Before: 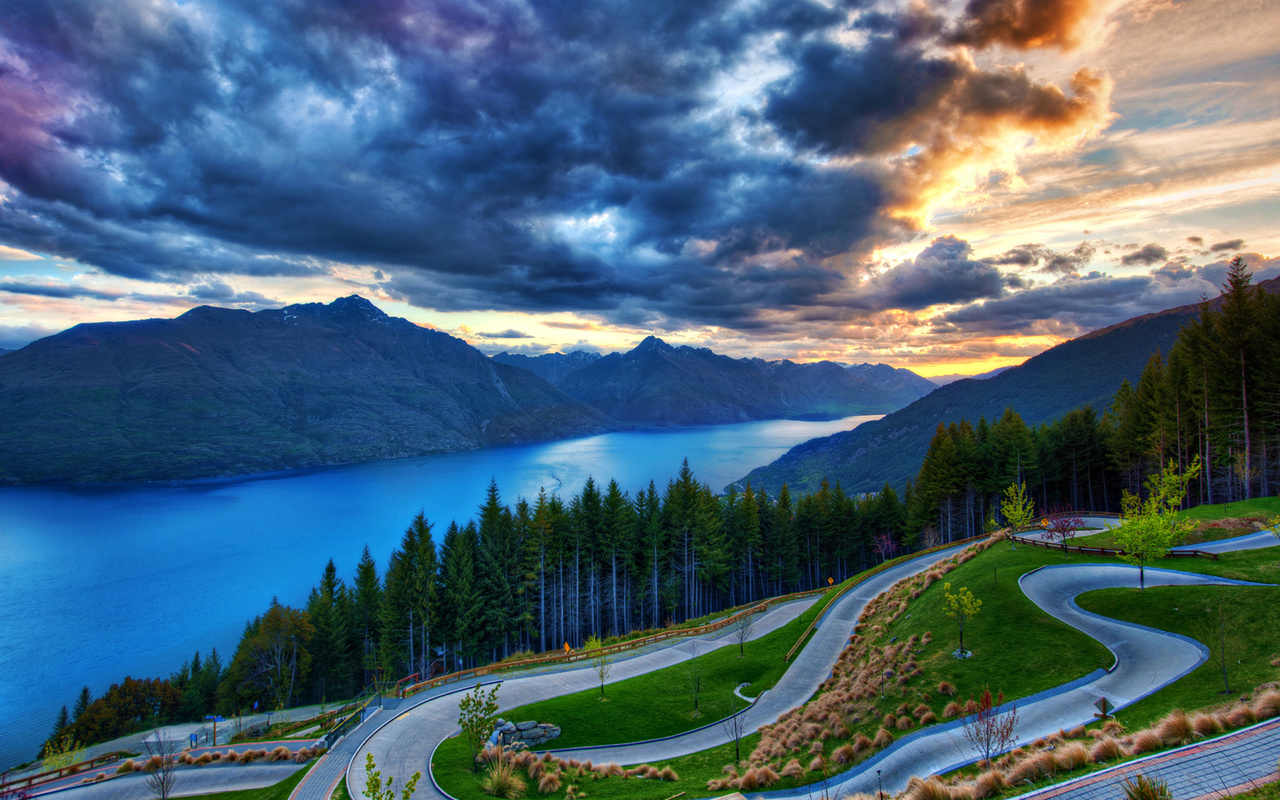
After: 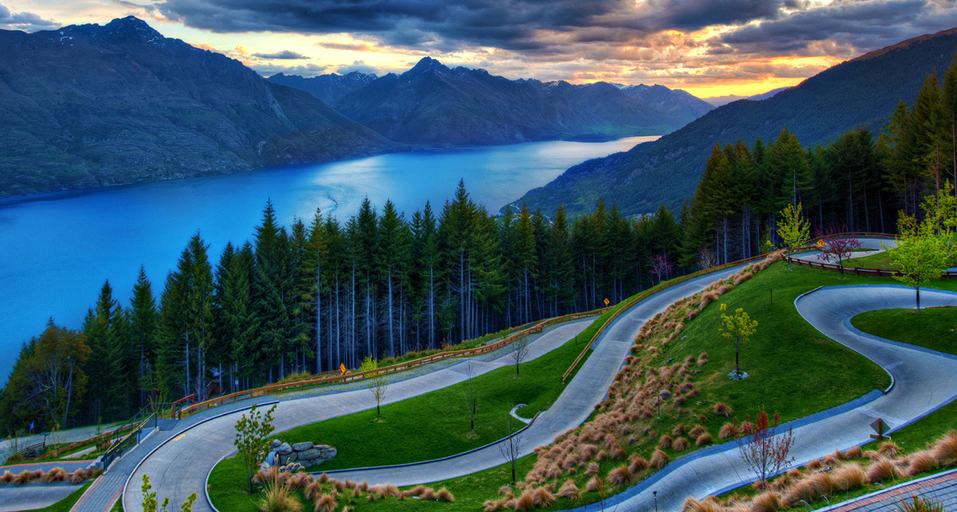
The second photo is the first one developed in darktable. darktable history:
shadows and highlights: radius 336.39, shadows 28.32, soften with gaussian
crop and rotate: left 17.51%, top 34.913%, right 7.705%, bottom 0.989%
